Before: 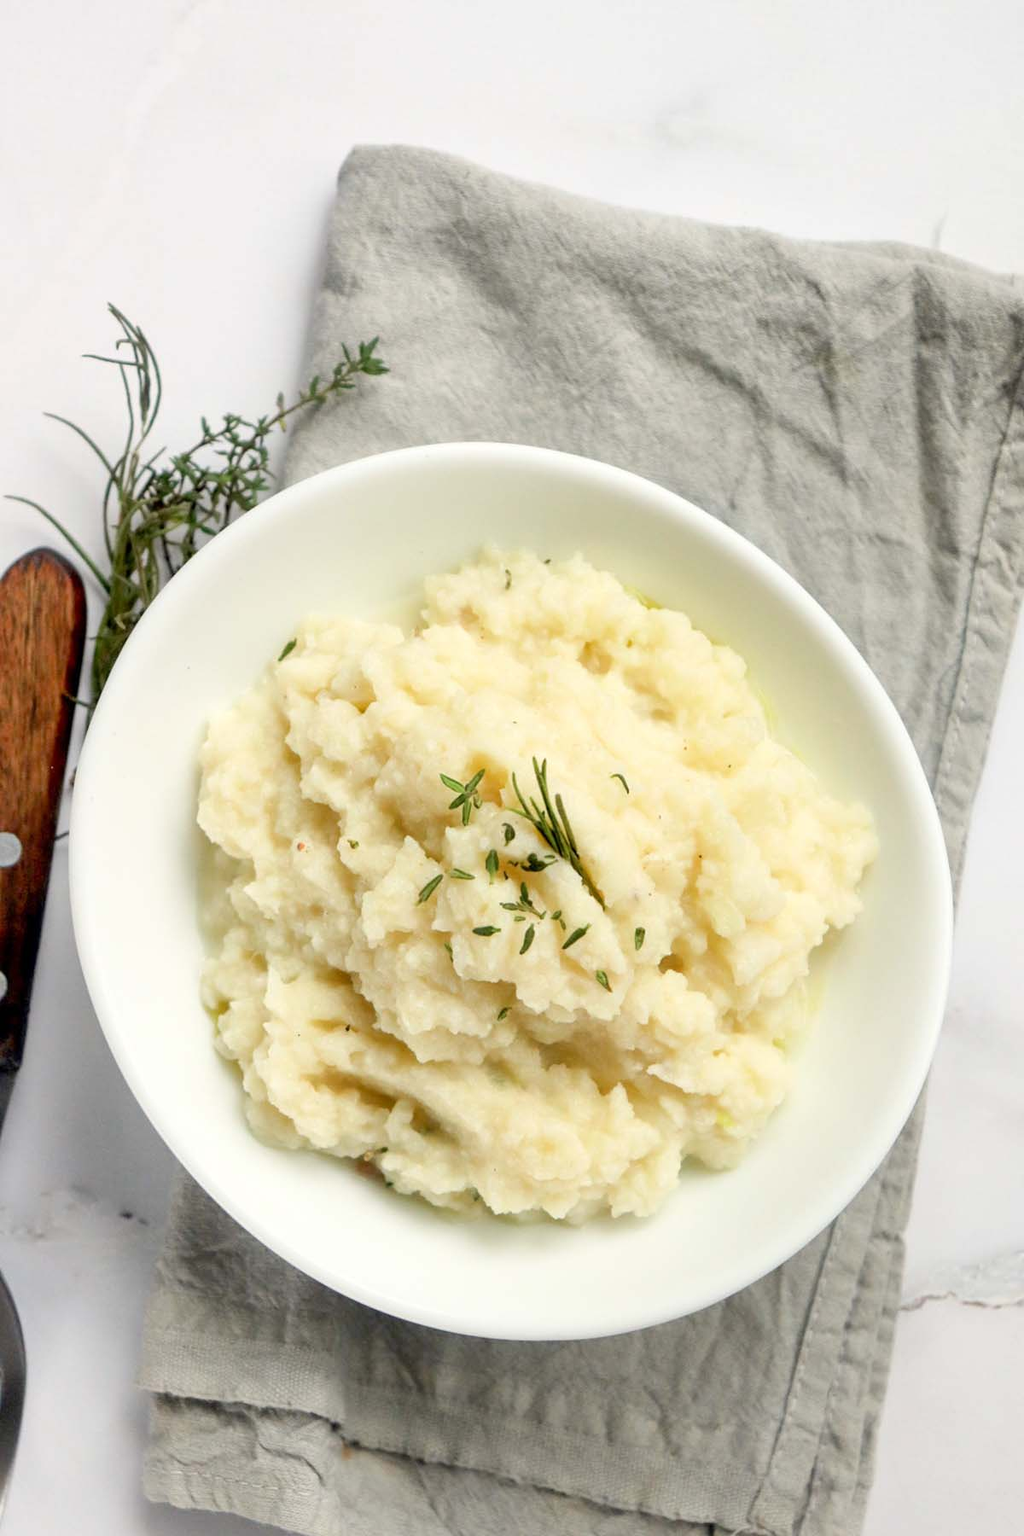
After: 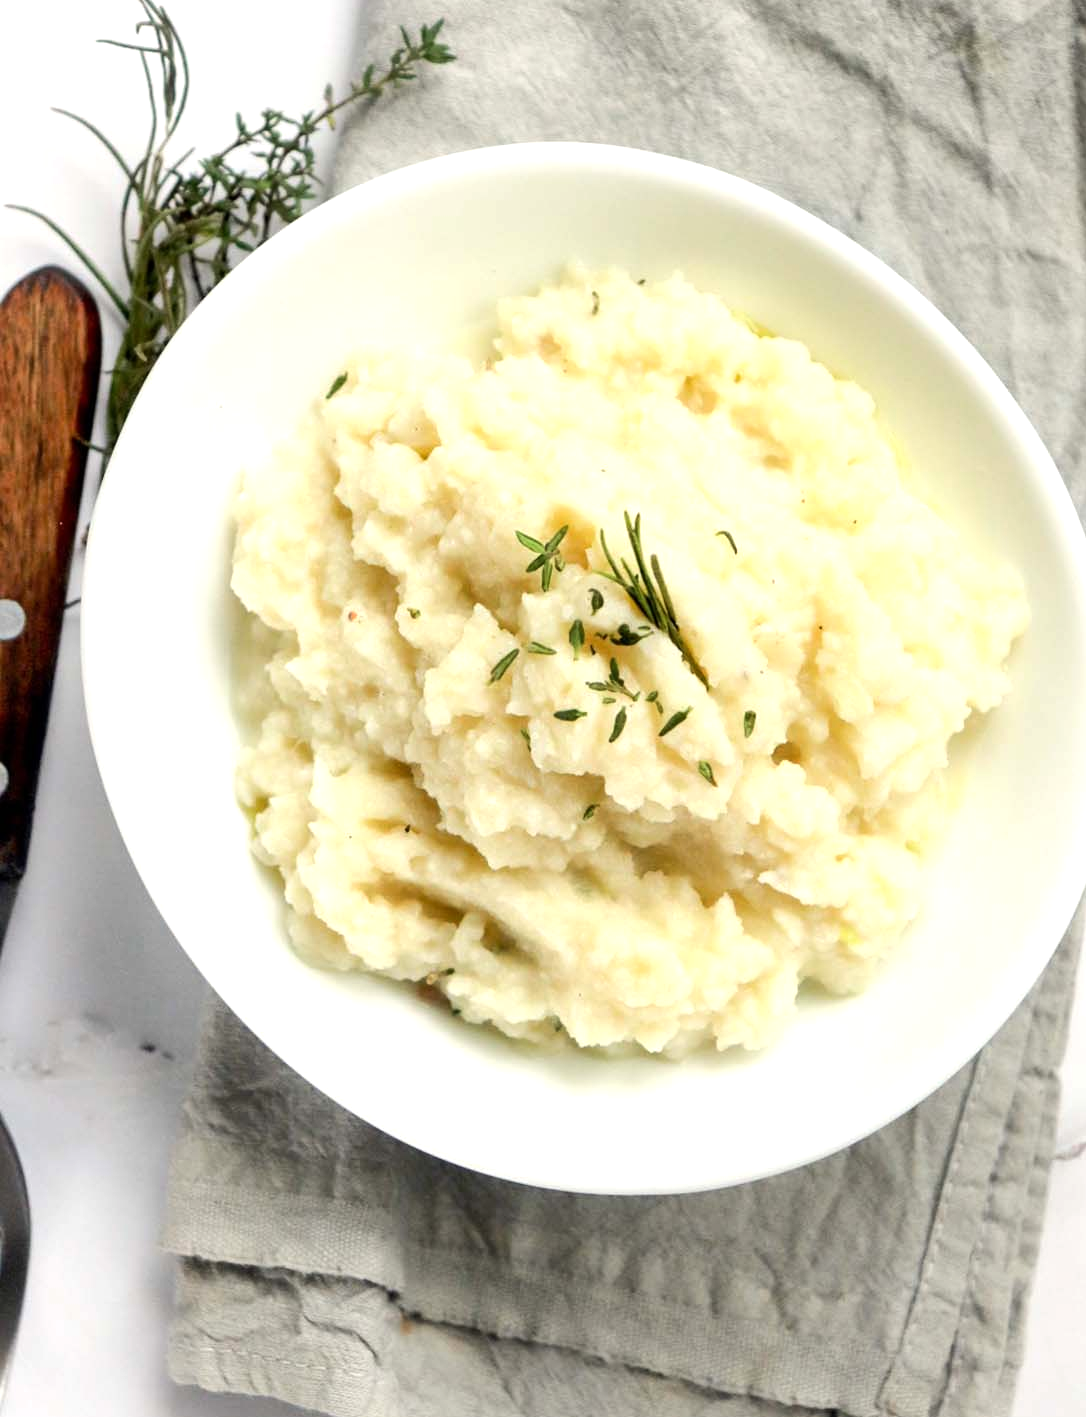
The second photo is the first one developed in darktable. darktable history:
tone equalizer: -8 EV -0.417 EV, -7 EV -0.389 EV, -6 EV -0.333 EV, -5 EV -0.222 EV, -3 EV 0.222 EV, -2 EV 0.333 EV, -1 EV 0.389 EV, +0 EV 0.417 EV, edges refinement/feathering 500, mask exposure compensation -1.57 EV, preserve details no
crop: top 20.916%, right 9.437%, bottom 0.316%
